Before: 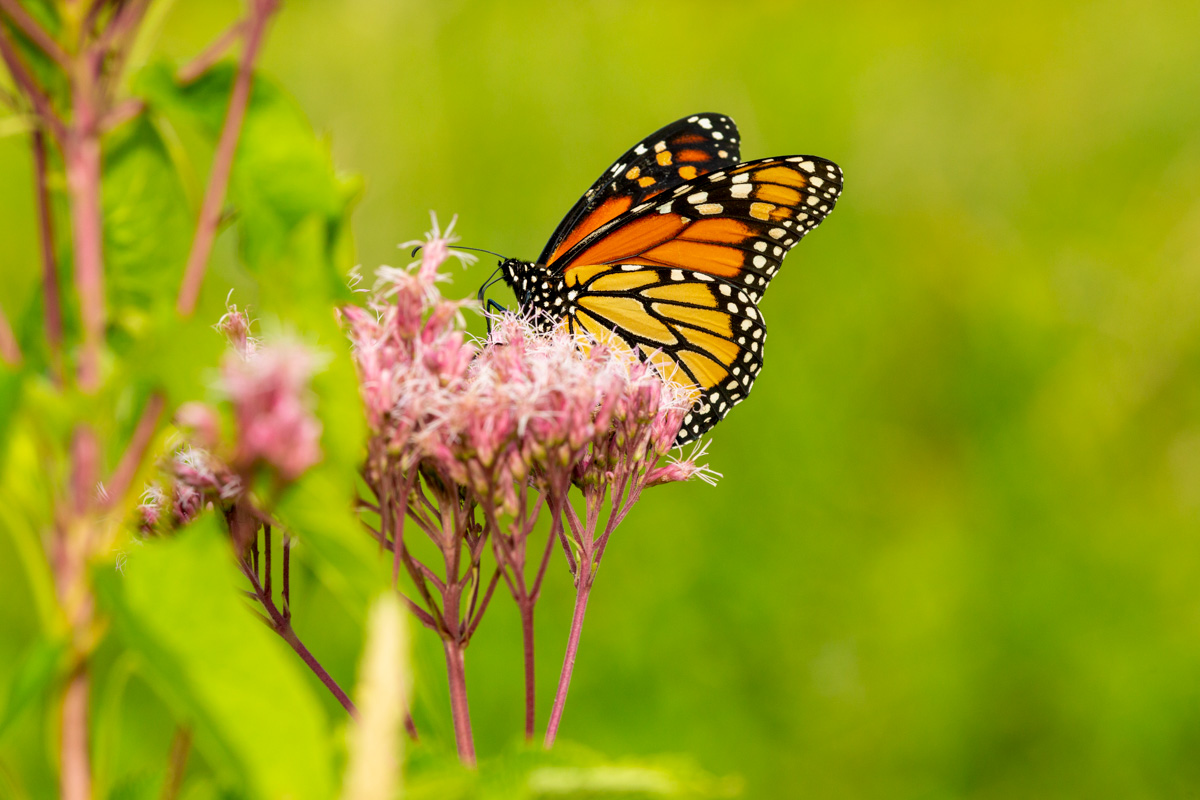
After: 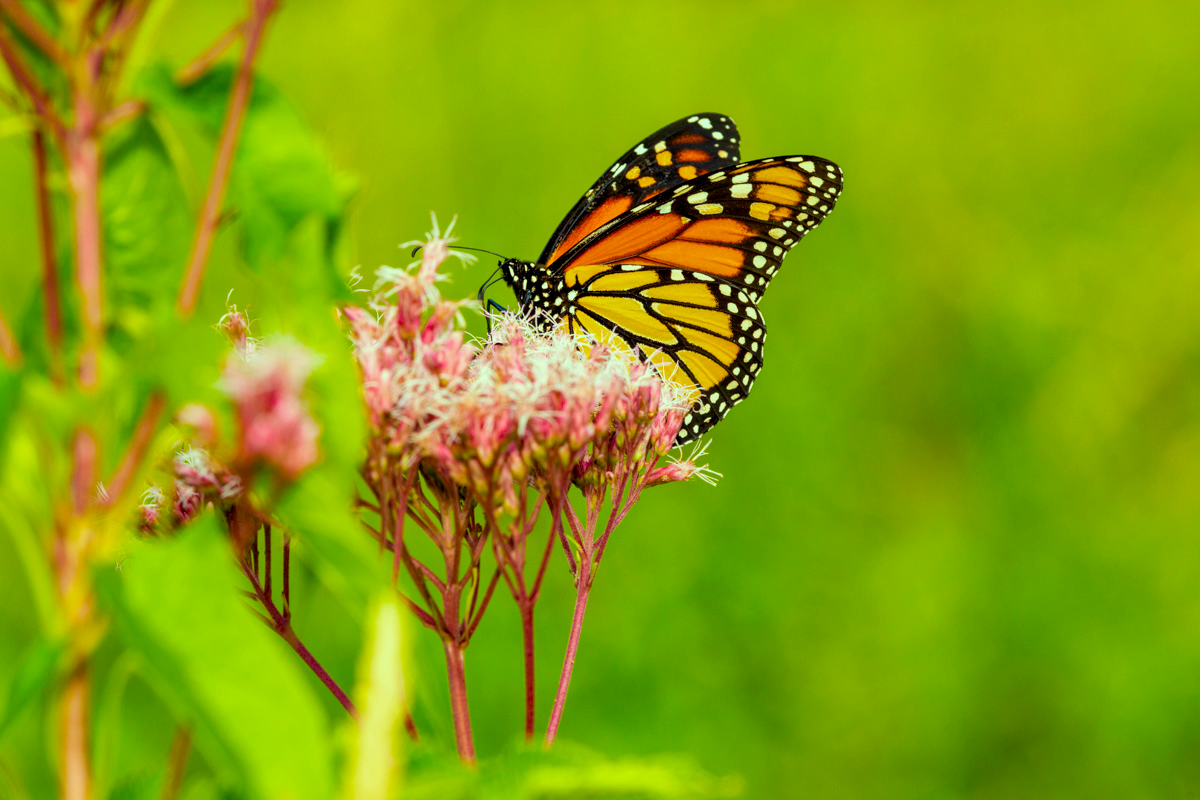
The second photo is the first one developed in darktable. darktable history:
shadows and highlights: radius 126.31, shadows 30.28, highlights -31.24, low approximation 0.01, soften with gaussian
local contrast: highlights 101%, shadows 100%, detail 119%, midtone range 0.2
color balance rgb: power › hue 62.13°, highlights gain › luminance 15.643%, highlights gain › chroma 6.876%, highlights gain › hue 128.84°, perceptual saturation grading › global saturation 29.162%, perceptual saturation grading › mid-tones 12.226%, perceptual saturation grading › shadows 9.555%, contrast -10.33%
